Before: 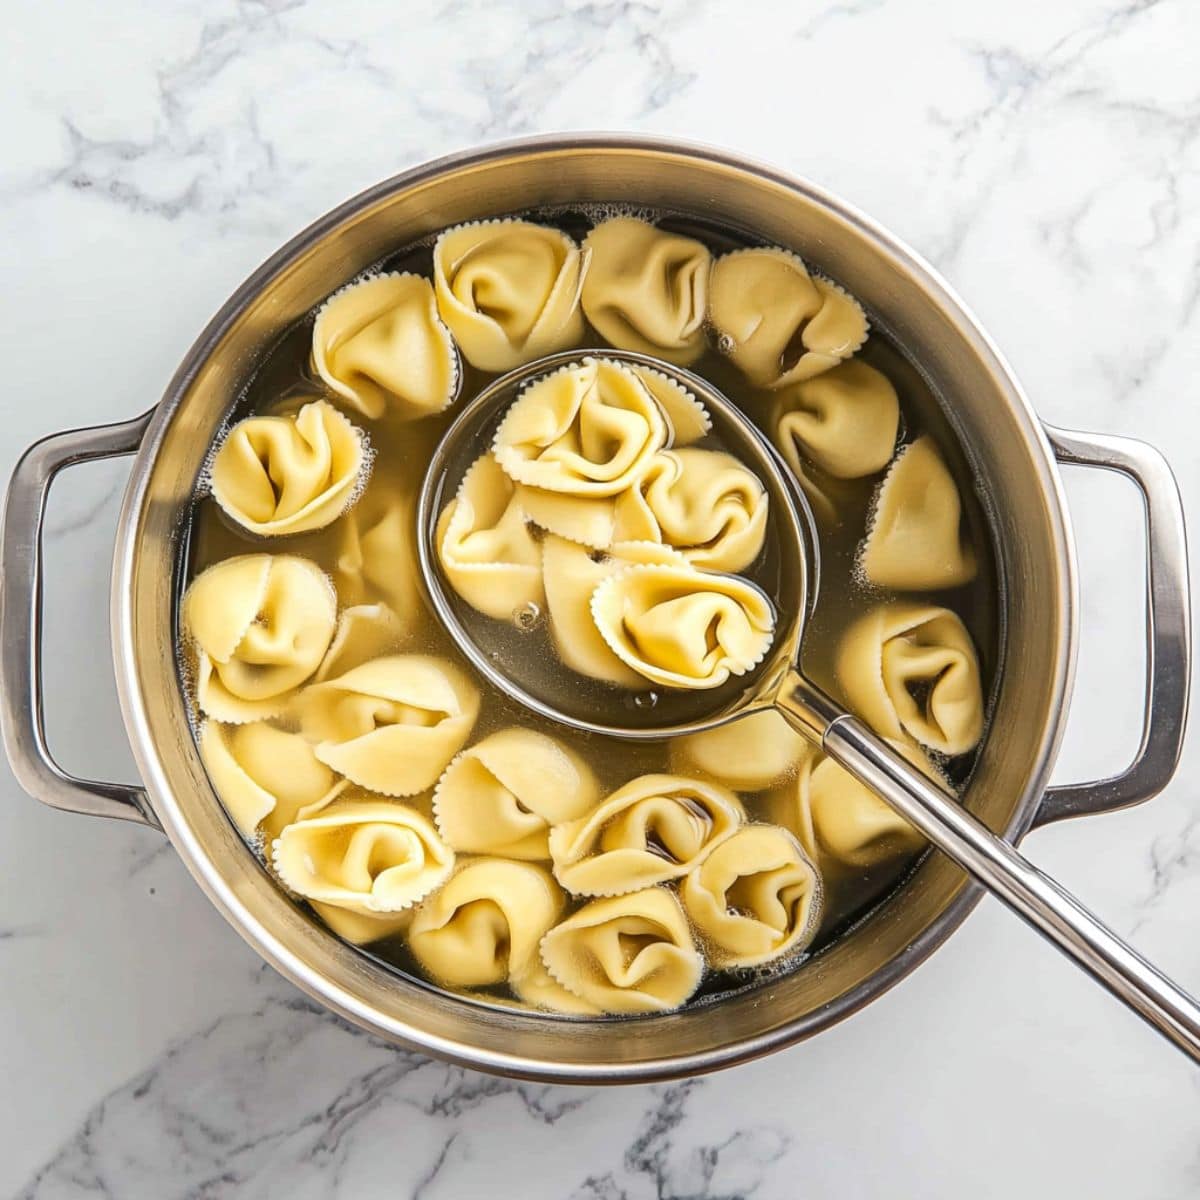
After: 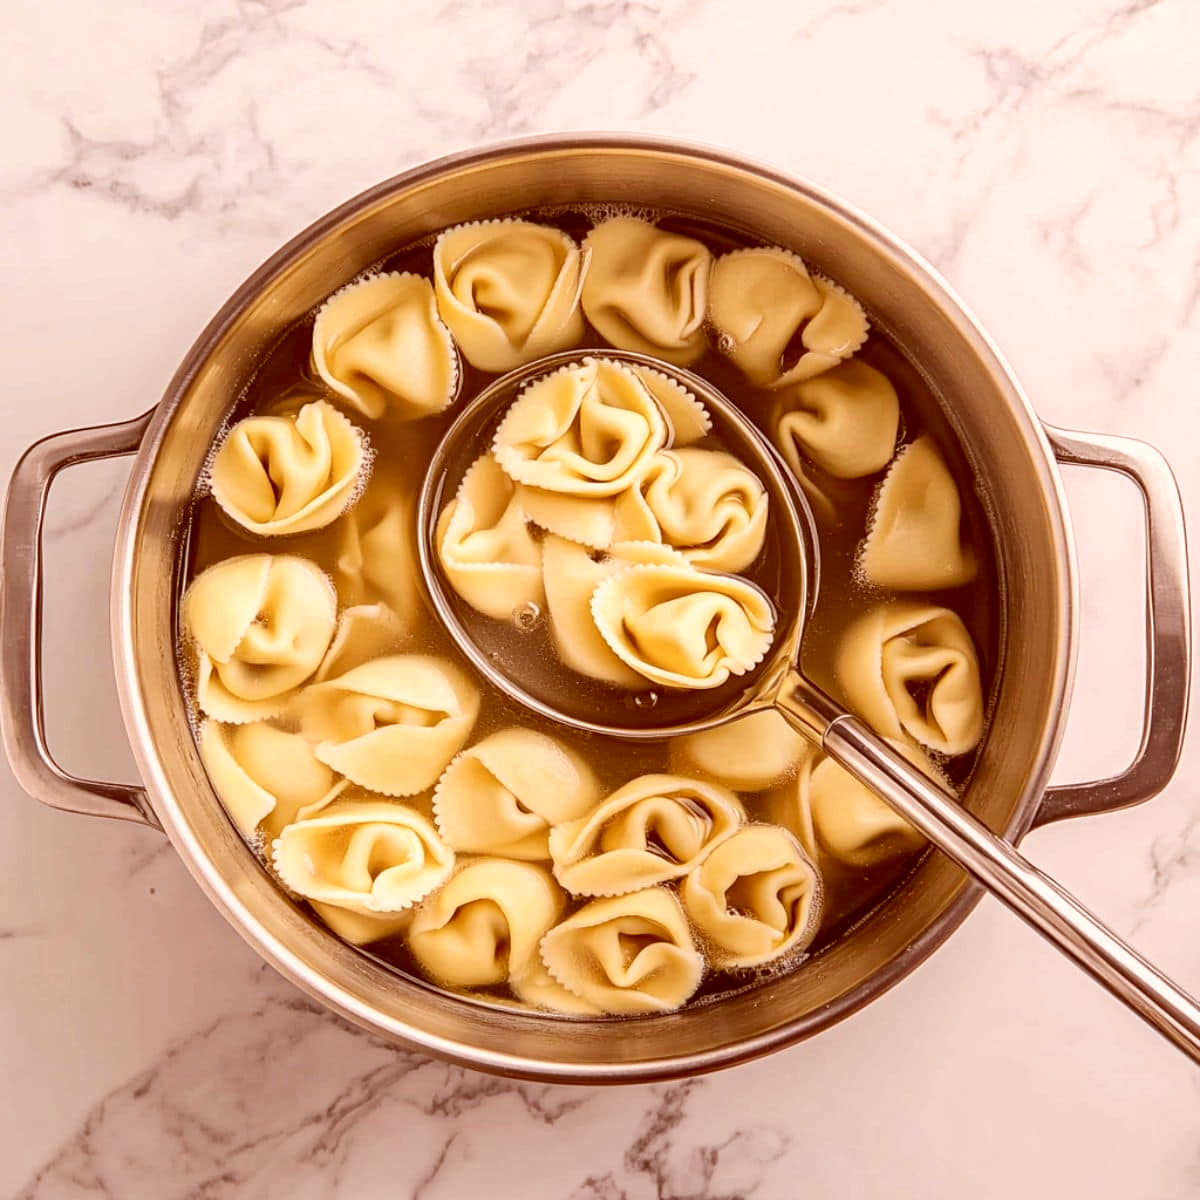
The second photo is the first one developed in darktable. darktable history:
color correction: highlights a* 9.09, highlights b* 8.48, shadows a* 39.42, shadows b* 39.99, saturation 0.787
